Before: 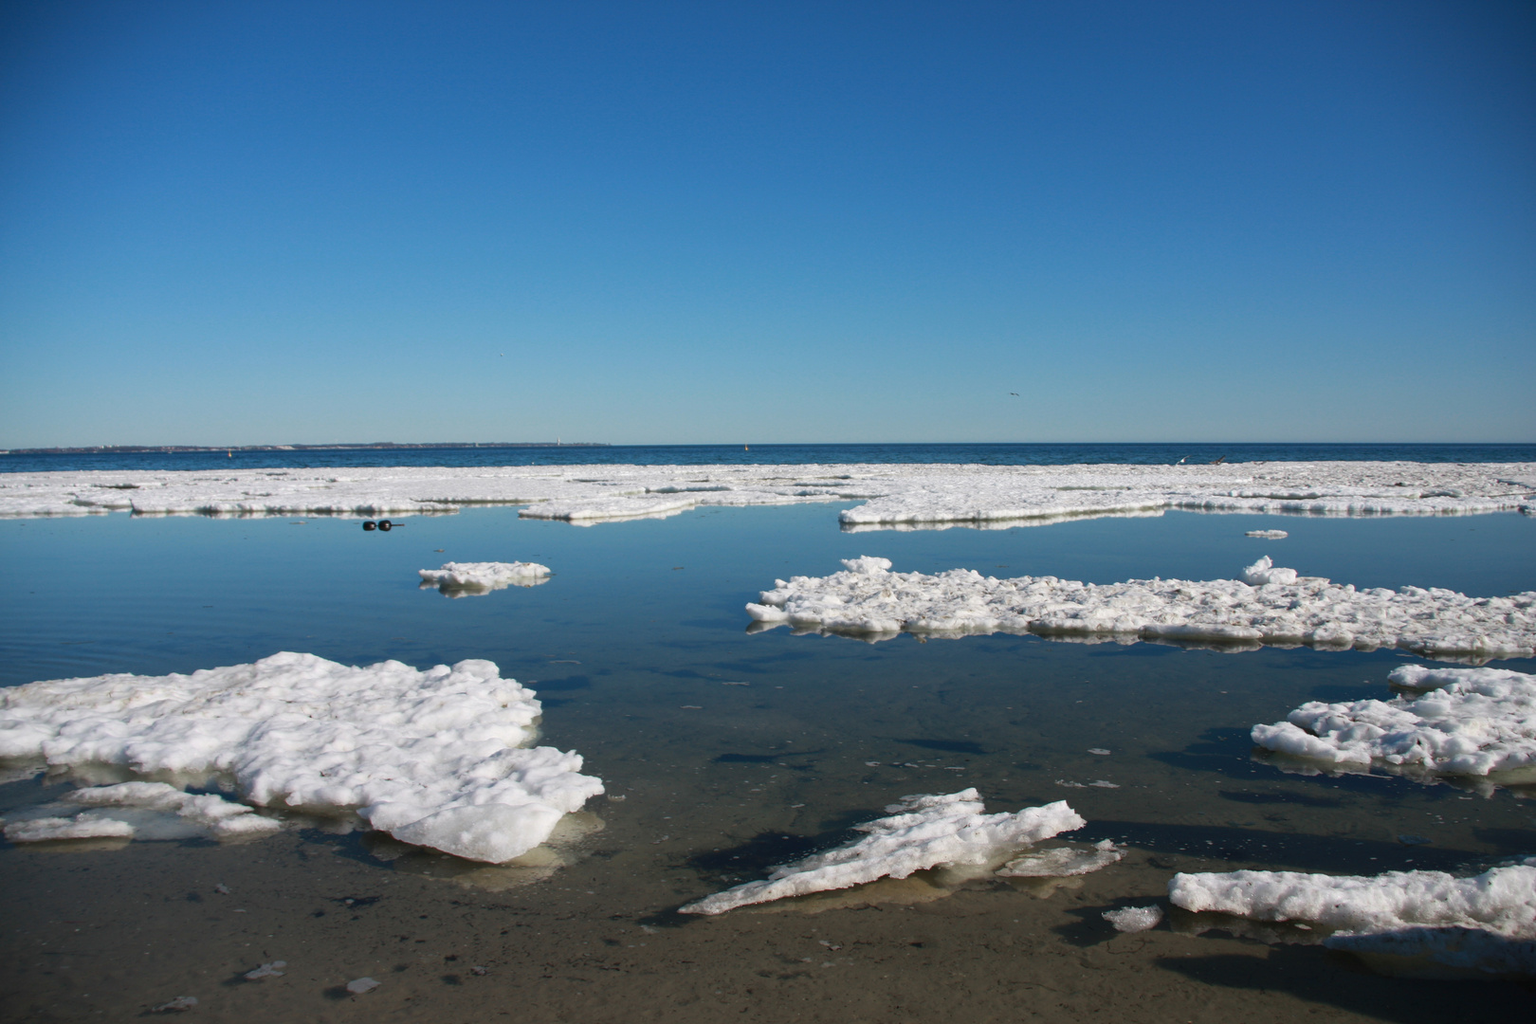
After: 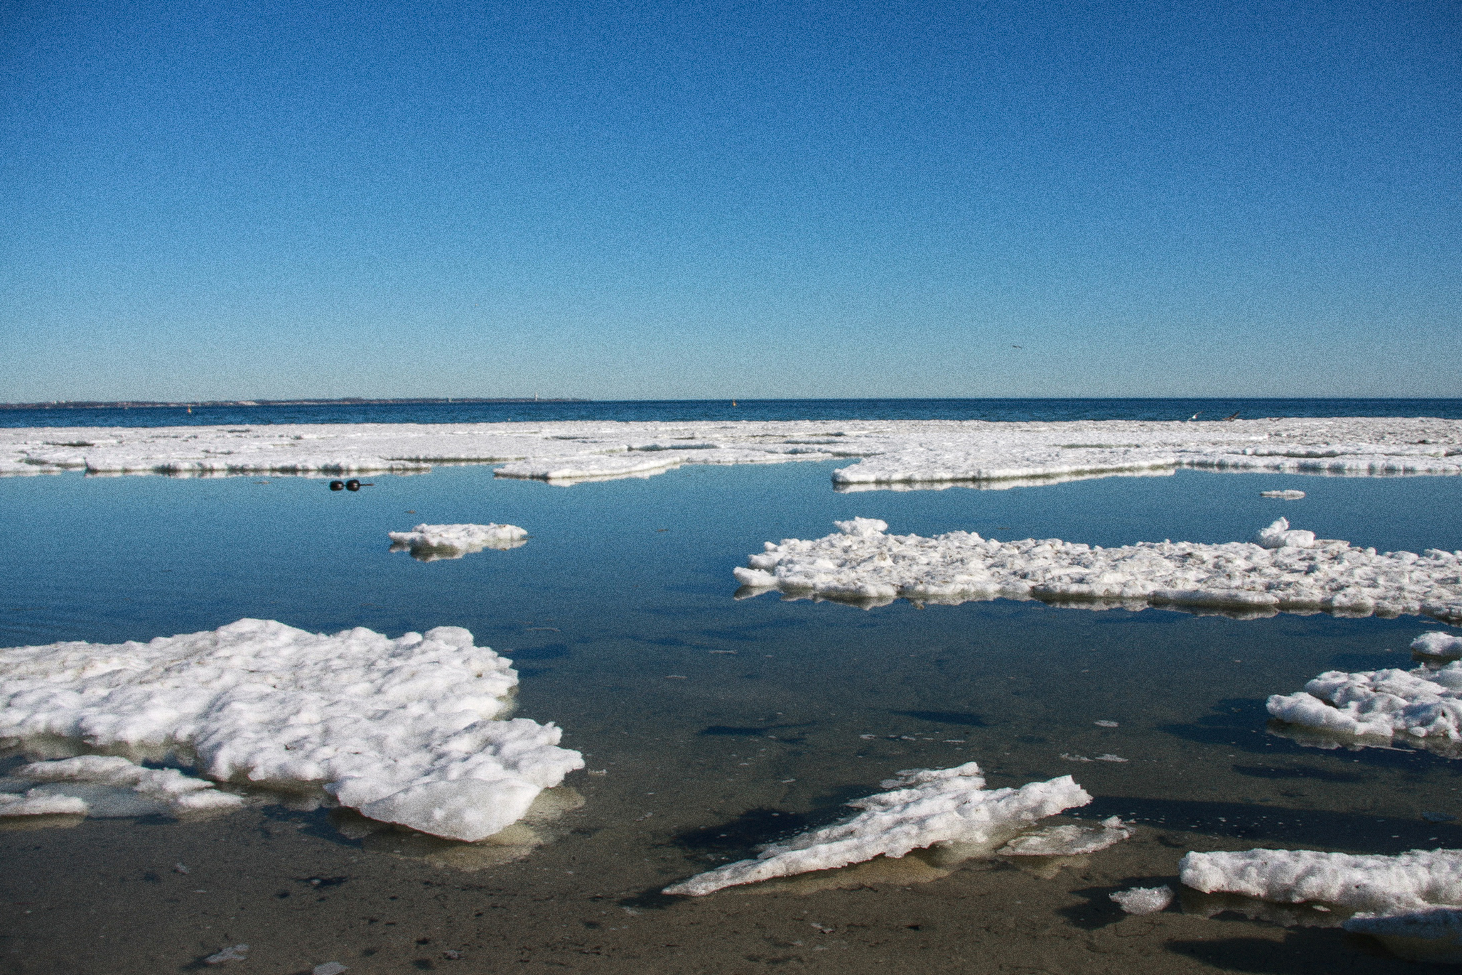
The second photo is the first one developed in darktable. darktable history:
local contrast: on, module defaults
grain: coarseness 0.09 ISO, strength 40%
crop: left 3.305%, top 6.436%, right 6.389%, bottom 3.258%
